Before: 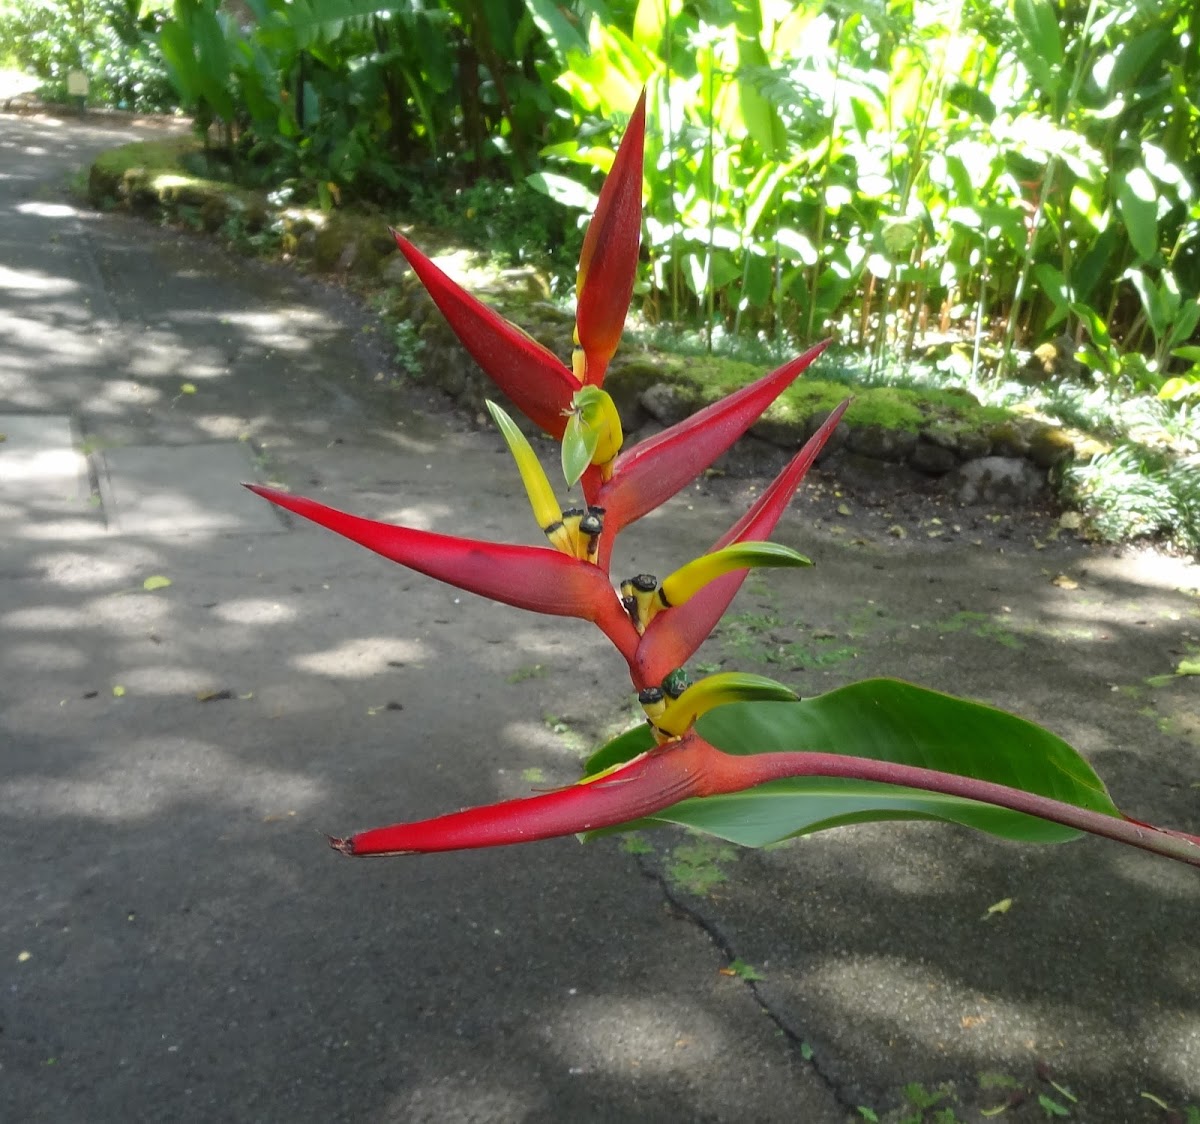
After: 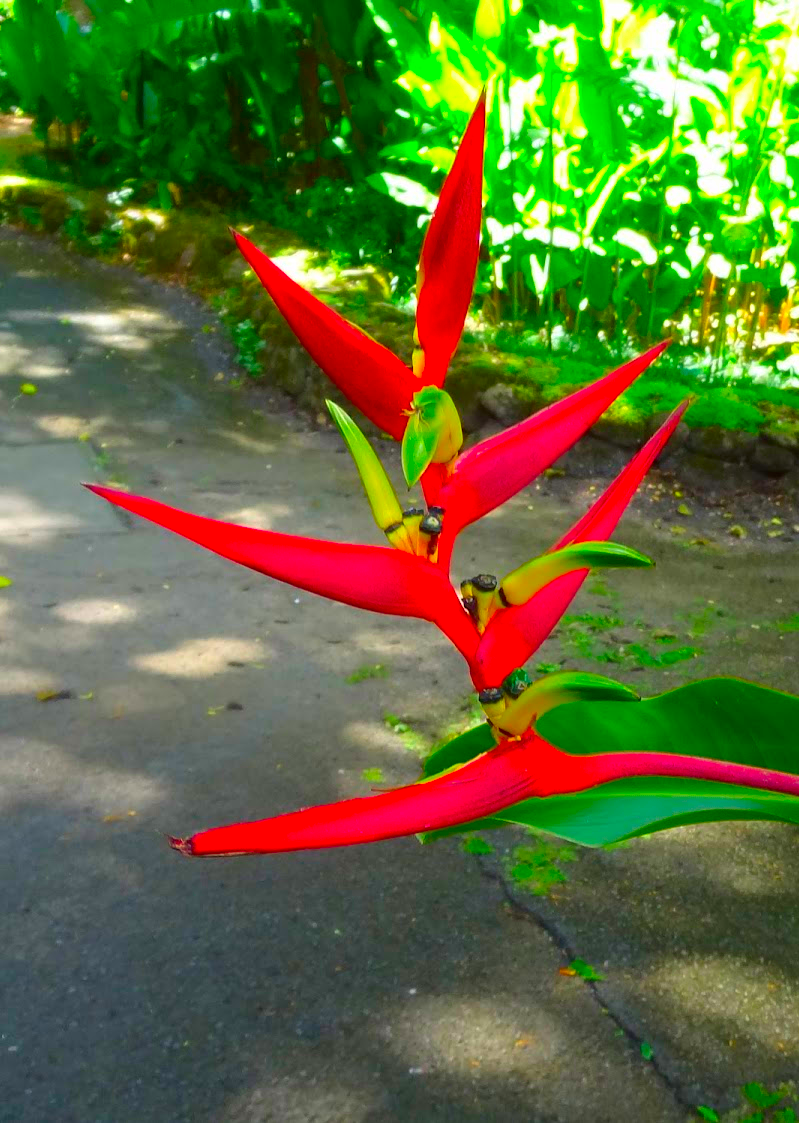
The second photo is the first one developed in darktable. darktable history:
crop and rotate: left 13.416%, right 19.941%
color correction: highlights b* 0.02, saturation 2.96
